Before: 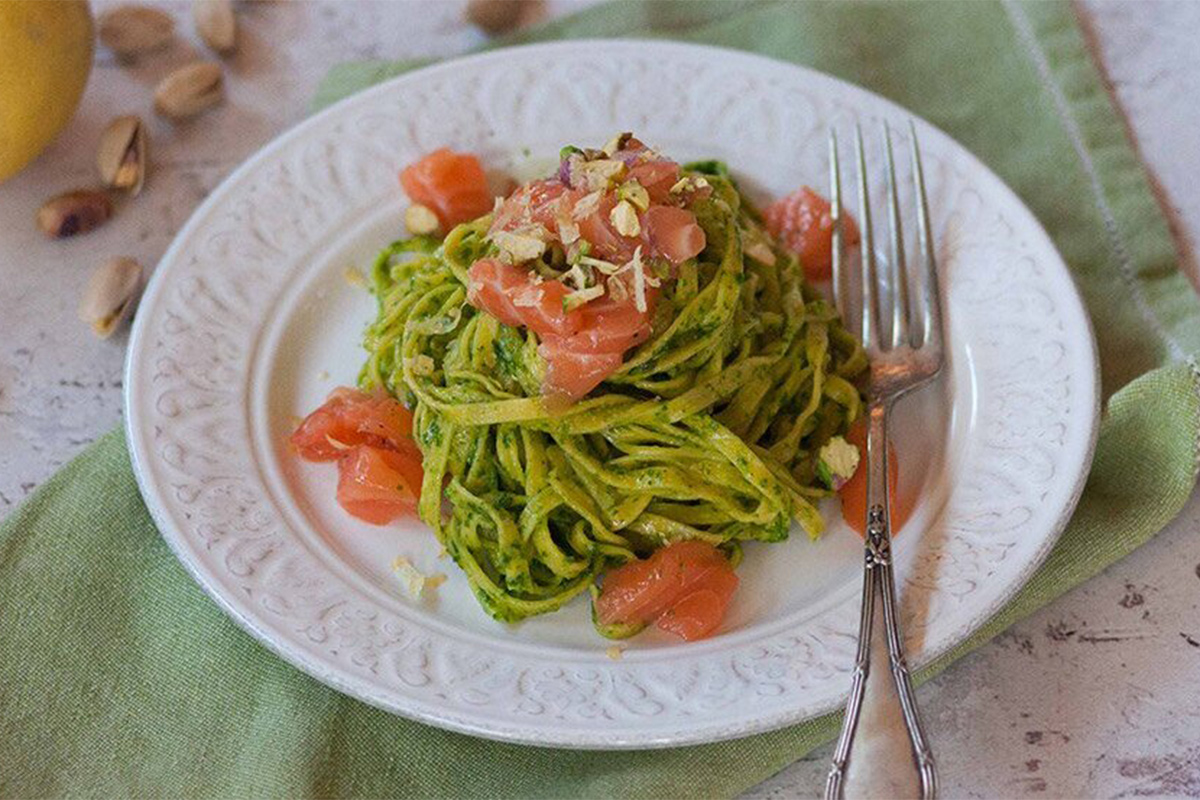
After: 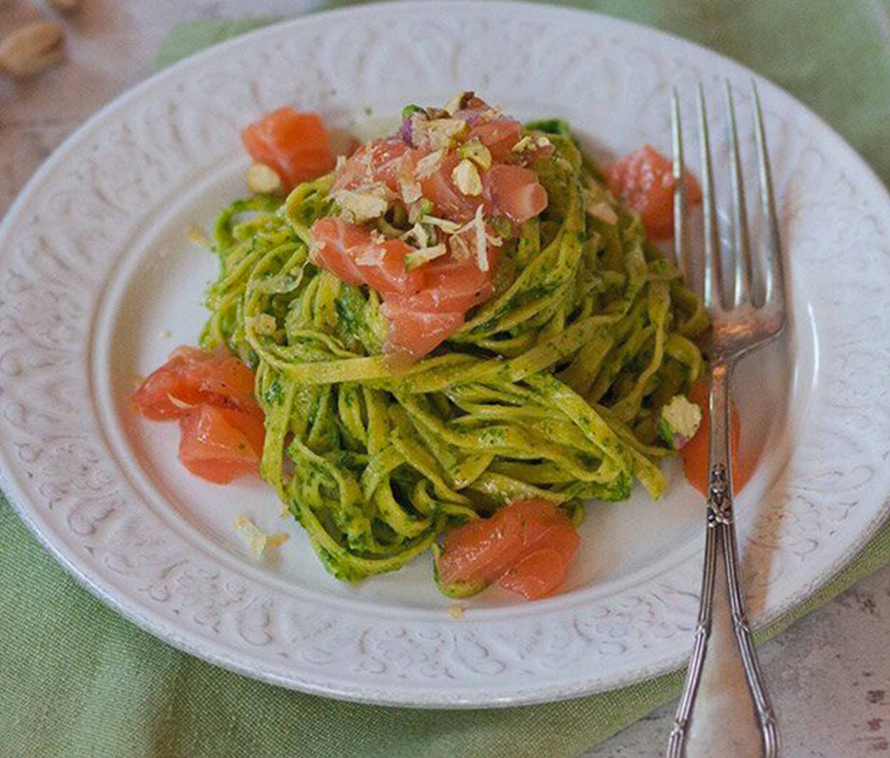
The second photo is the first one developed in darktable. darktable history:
shadows and highlights: on, module defaults
crop and rotate: left 13.228%, top 5.246%, right 12.56%
